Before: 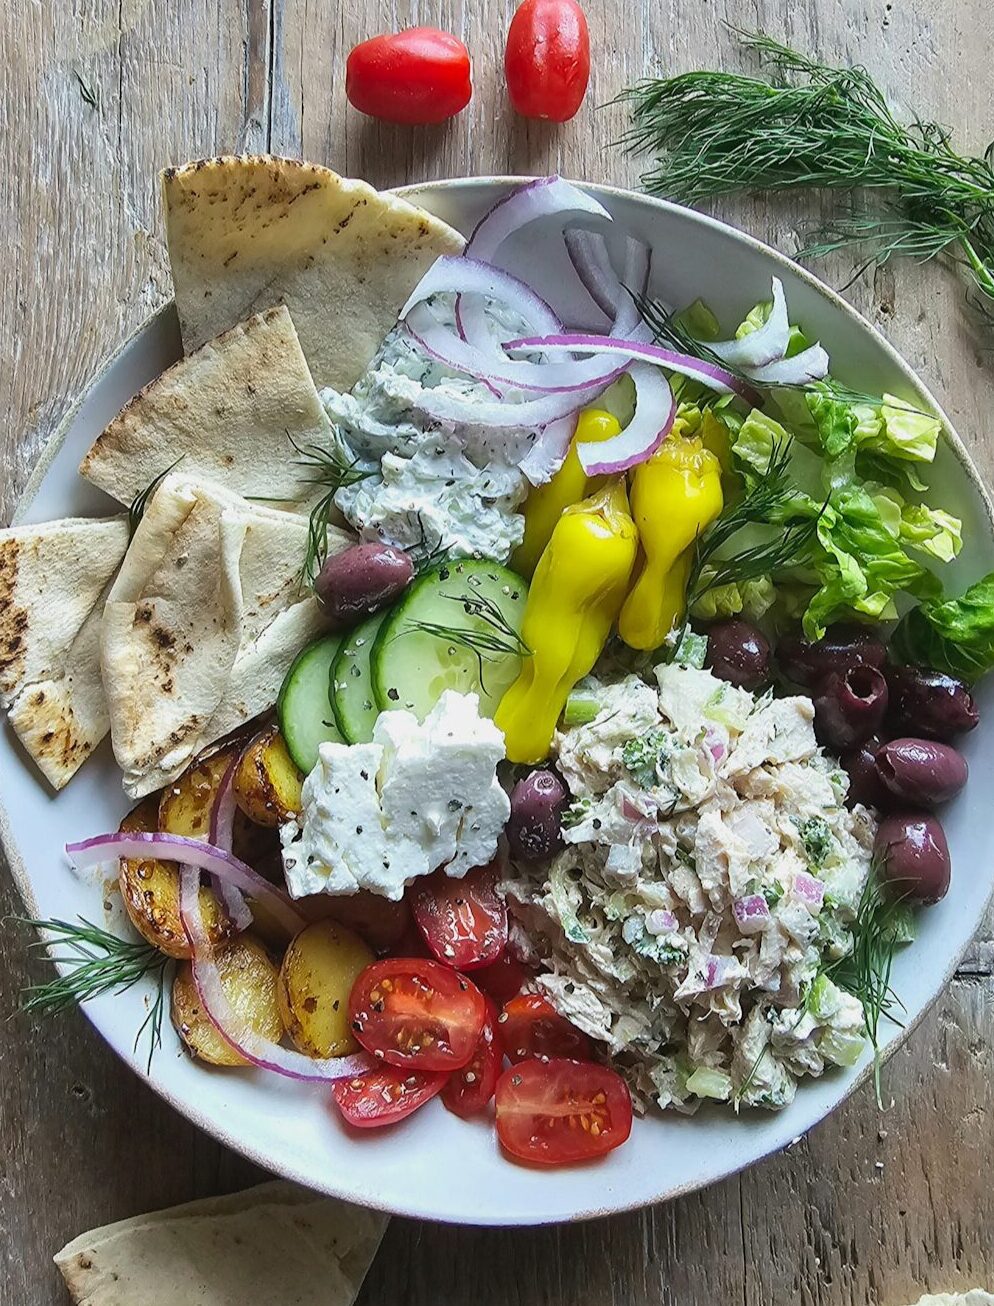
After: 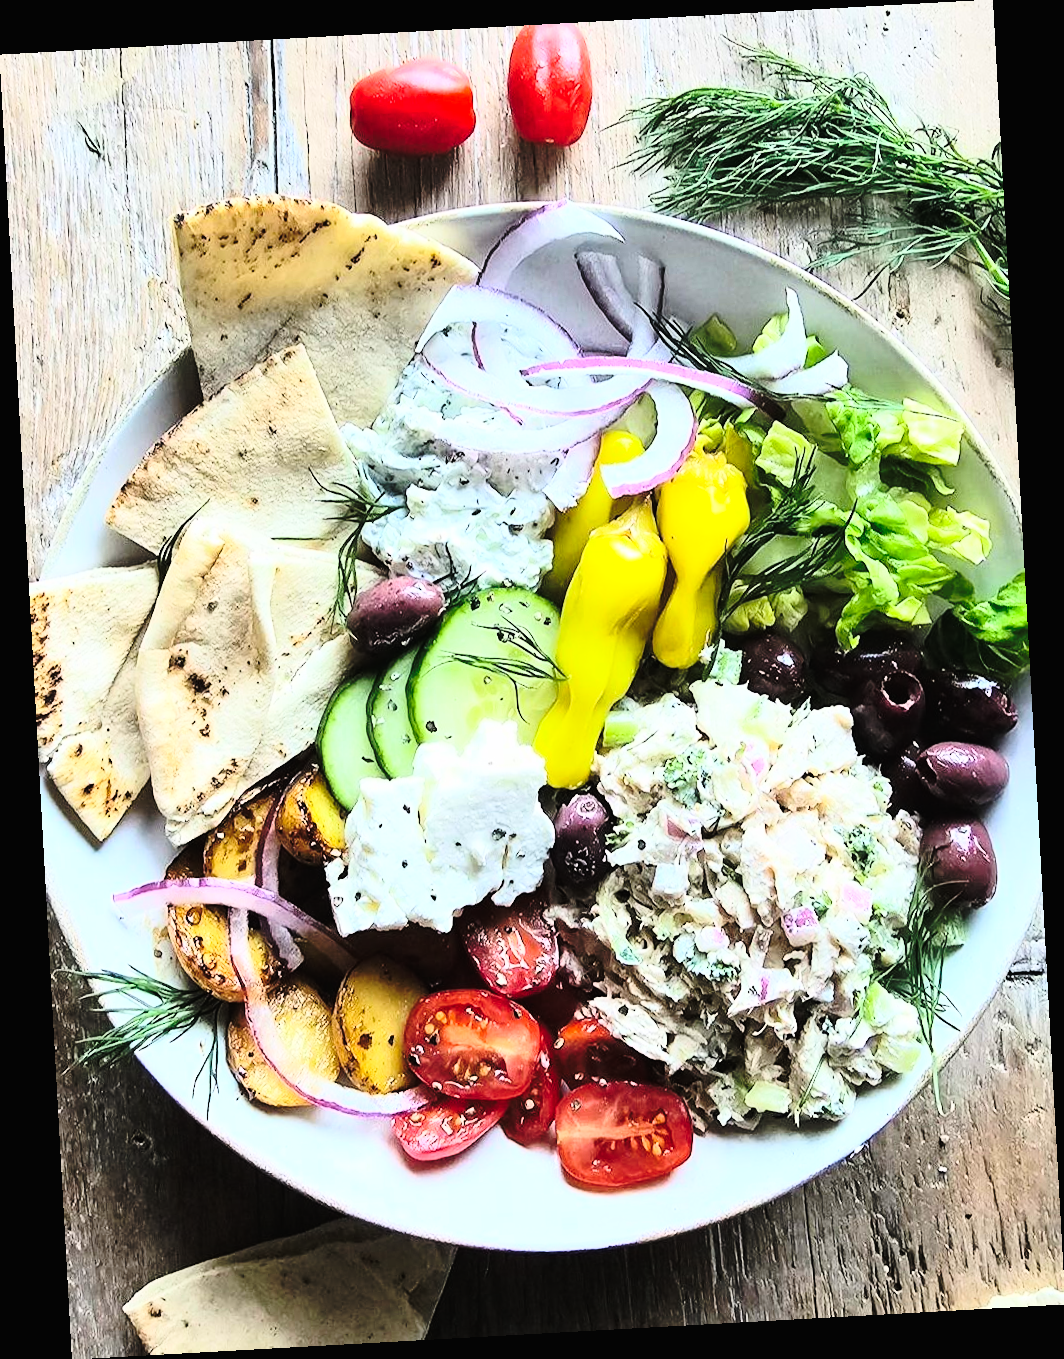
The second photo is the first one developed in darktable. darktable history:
rotate and perspective: rotation -3.18°, automatic cropping off
rgb curve: curves: ch0 [(0, 0) (0.21, 0.15) (0.24, 0.21) (0.5, 0.75) (0.75, 0.96) (0.89, 0.99) (1, 1)]; ch1 [(0, 0.02) (0.21, 0.13) (0.25, 0.2) (0.5, 0.67) (0.75, 0.9) (0.89, 0.97) (1, 1)]; ch2 [(0, 0.02) (0.21, 0.13) (0.25, 0.2) (0.5, 0.67) (0.75, 0.9) (0.89, 0.97) (1, 1)], compensate middle gray true
base curve: curves: ch0 [(0, 0) (0.073, 0.04) (0.157, 0.139) (0.492, 0.492) (0.758, 0.758) (1, 1)], preserve colors none
exposure: black level correction -0.008, exposure 0.067 EV, compensate highlight preservation false
